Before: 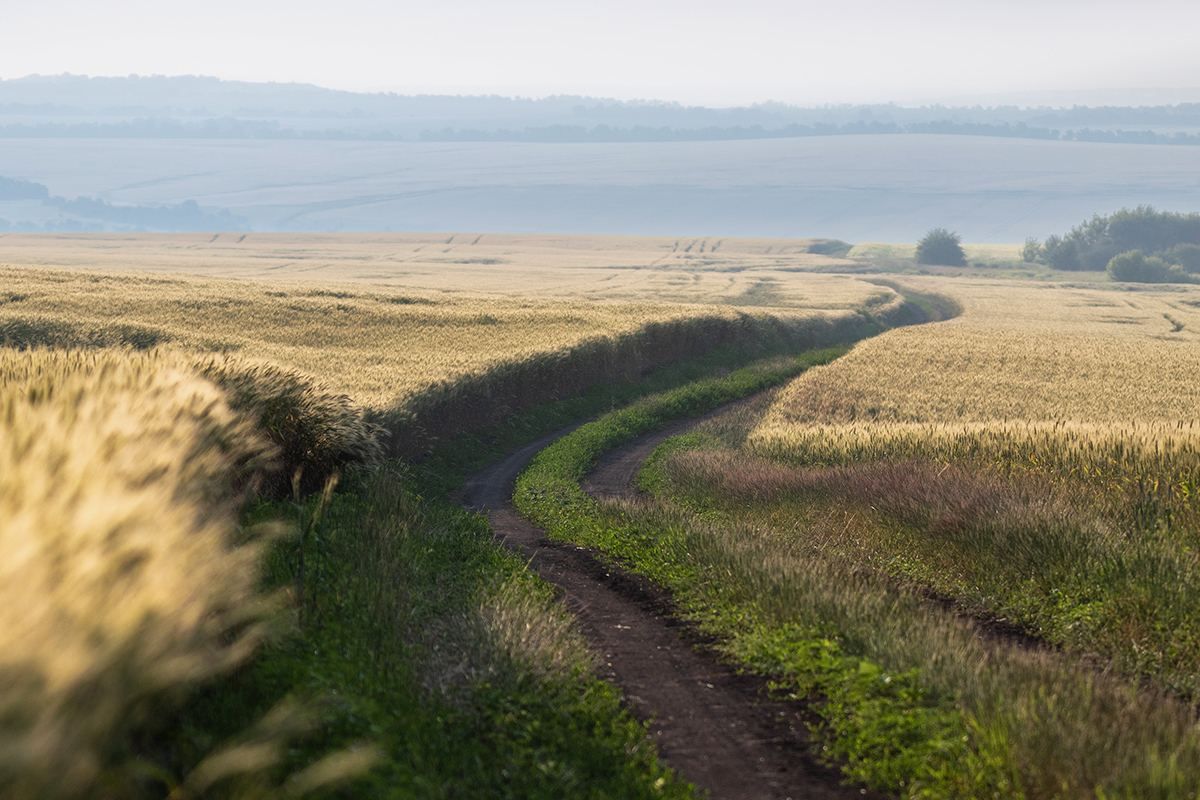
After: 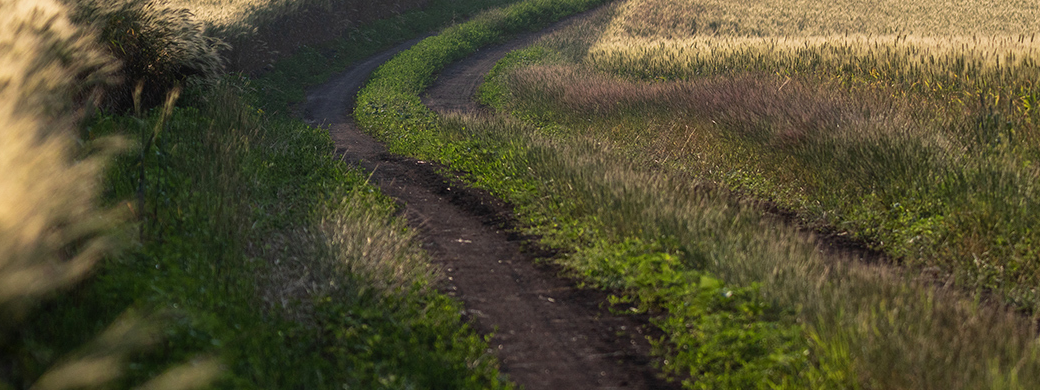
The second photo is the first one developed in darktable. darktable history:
crop and rotate: left 13.264%, top 48.315%, bottom 2.918%
